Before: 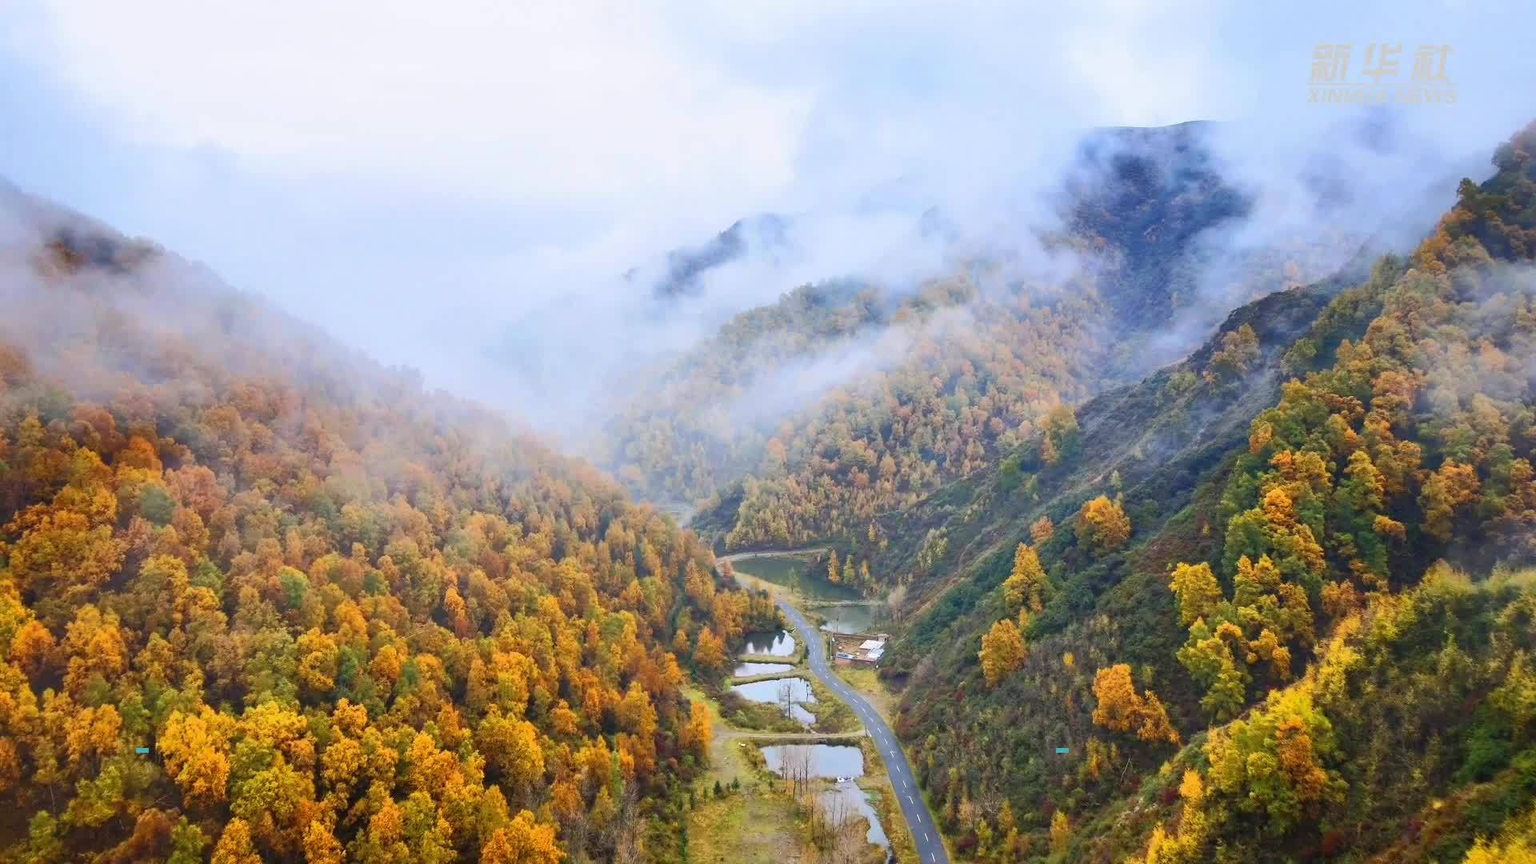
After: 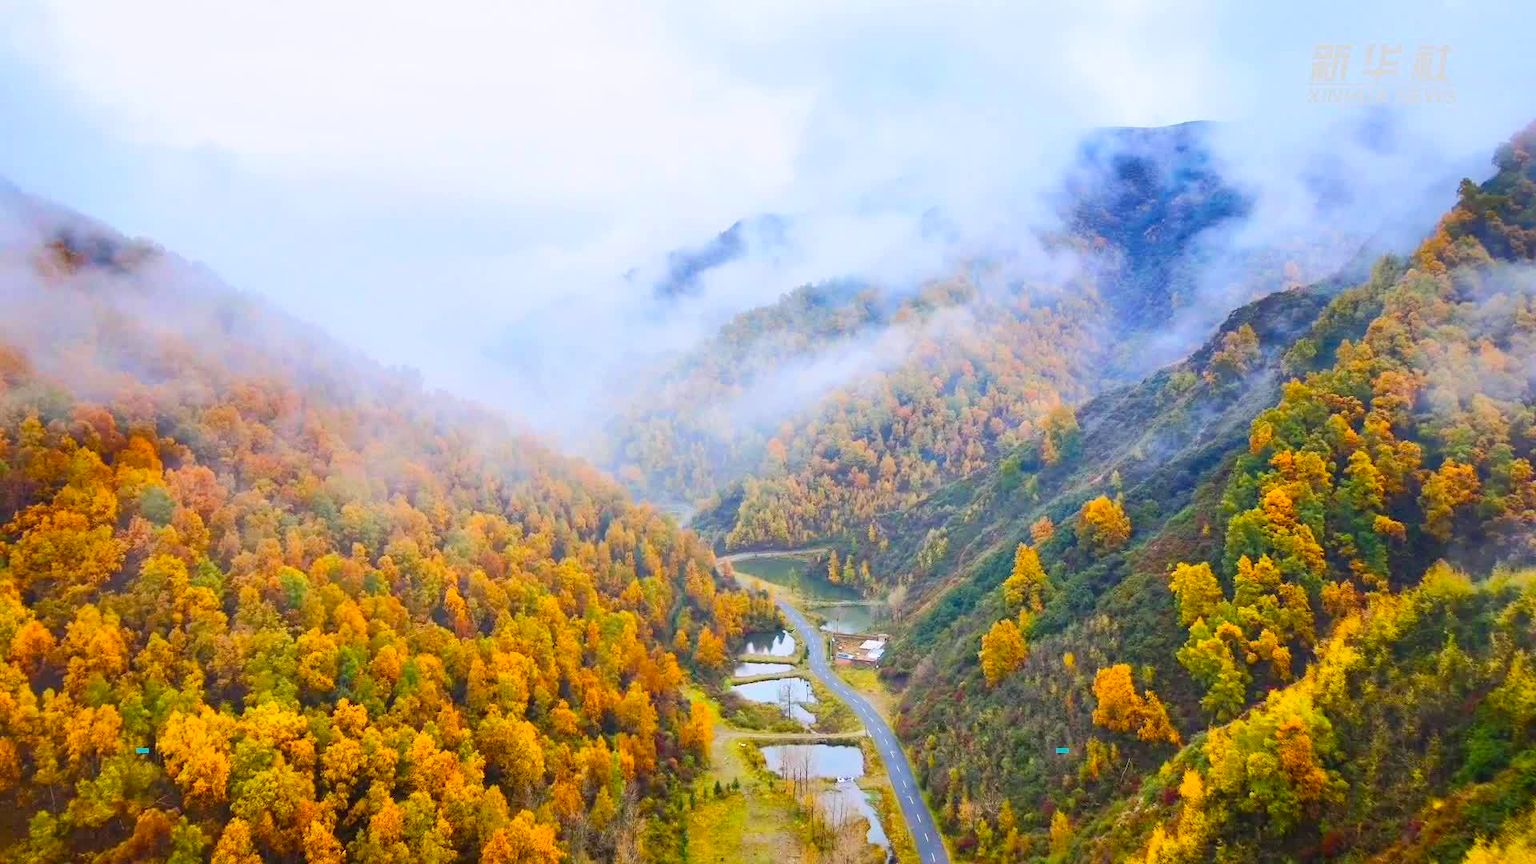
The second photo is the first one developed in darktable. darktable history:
color balance rgb: perceptual saturation grading › global saturation 25%, perceptual brilliance grading › mid-tones 10%, perceptual brilliance grading › shadows 15%, global vibrance 20%
tone curve: curves: ch0 [(0, 0) (0.003, 0.003) (0.011, 0.011) (0.025, 0.026) (0.044, 0.046) (0.069, 0.072) (0.1, 0.103) (0.136, 0.141) (0.177, 0.184) (0.224, 0.233) (0.277, 0.287) (0.335, 0.348) (0.399, 0.414) (0.468, 0.486) (0.543, 0.563) (0.623, 0.647) (0.709, 0.736) (0.801, 0.831) (0.898, 0.92) (1, 1)], preserve colors none
